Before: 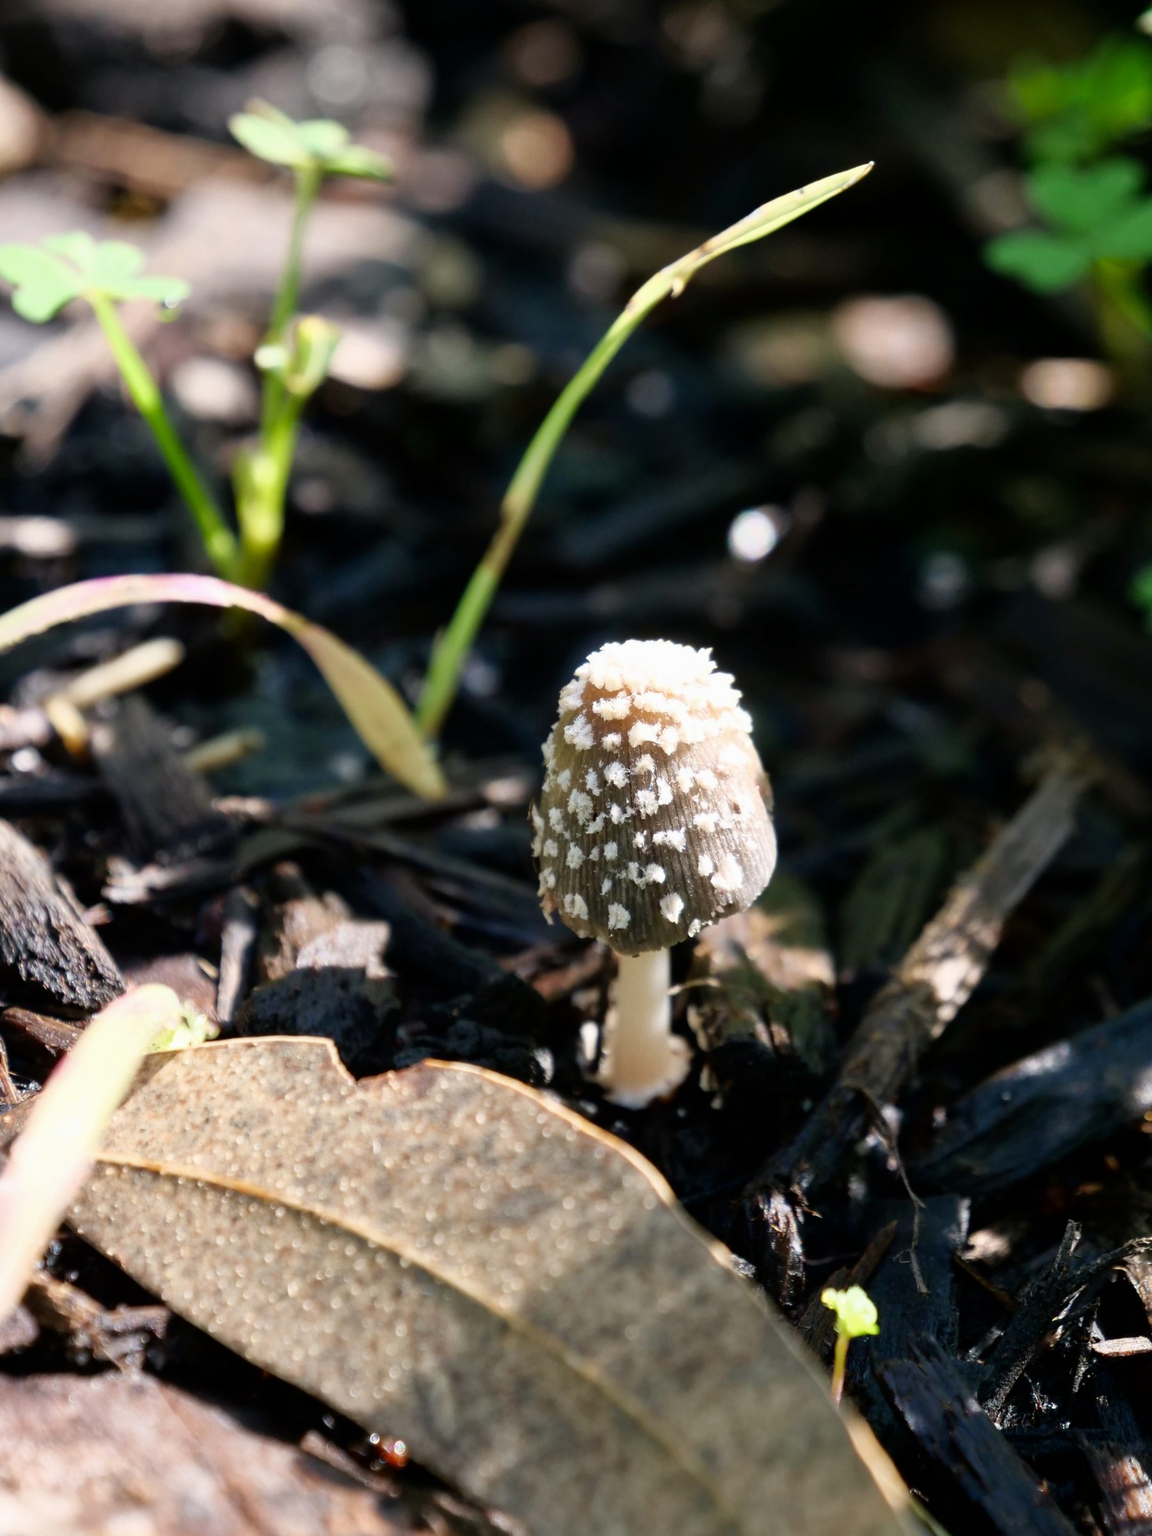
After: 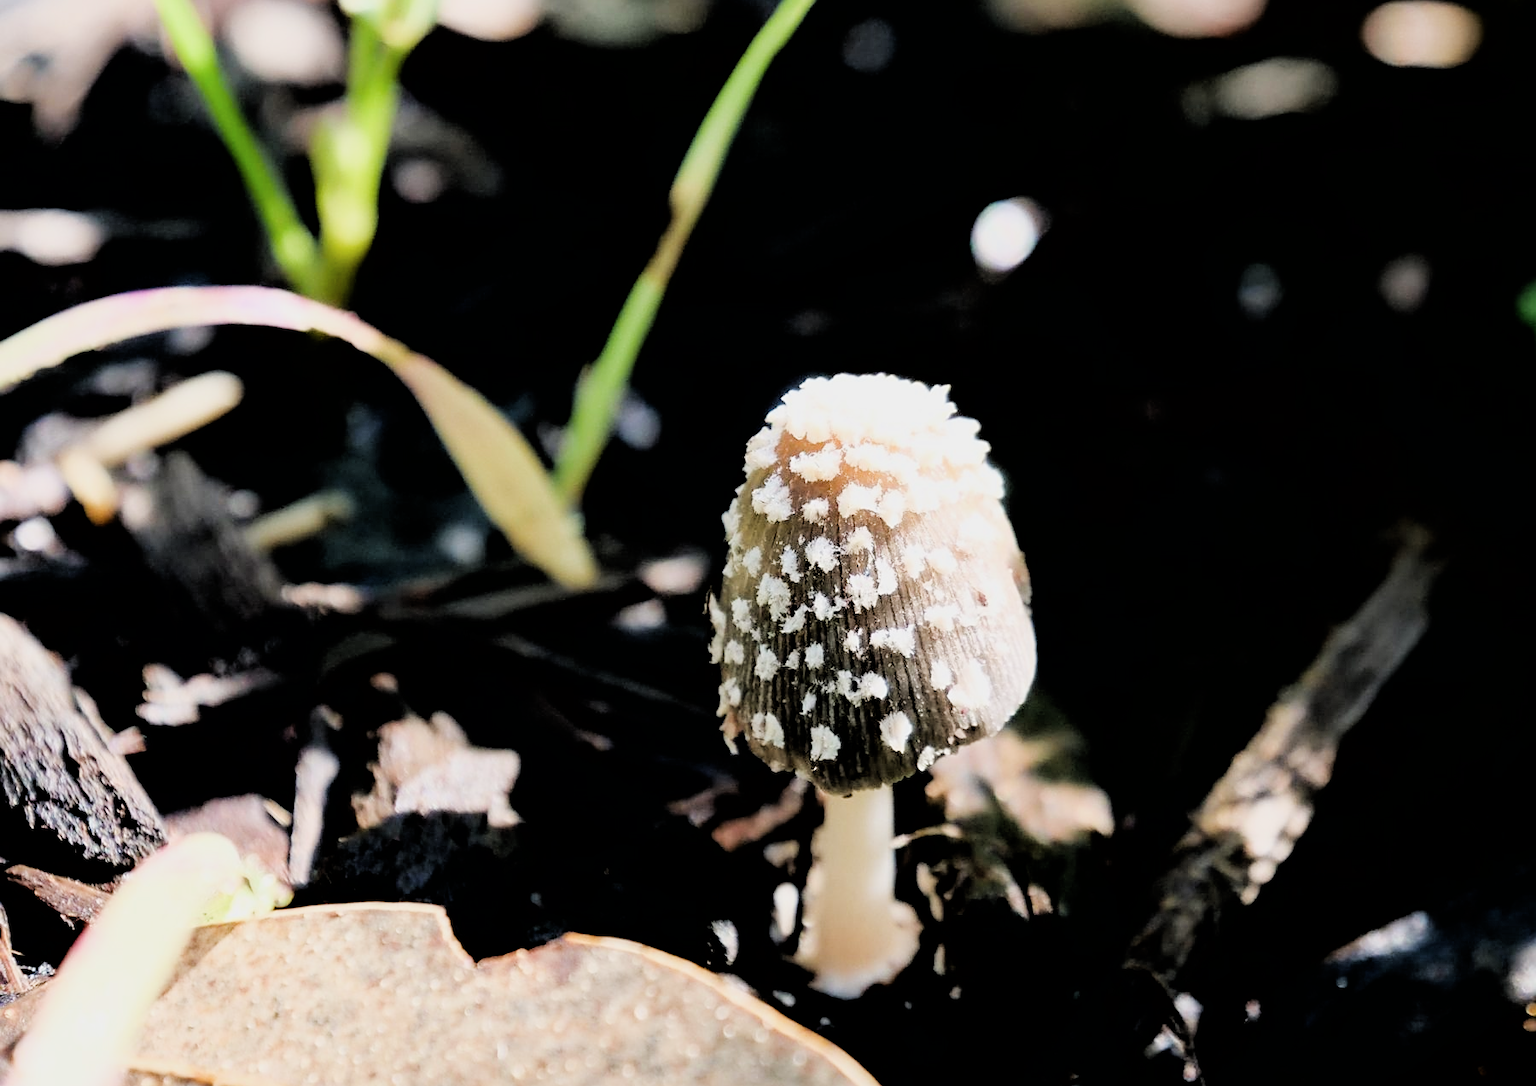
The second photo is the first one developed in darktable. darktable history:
crop and rotate: top 23.397%, bottom 23.522%
exposure: black level correction 0.002, compensate highlight preservation false
sharpen: on, module defaults
contrast brightness saturation: saturation -0.055
tone equalizer: -8 EV -1.07 EV, -7 EV -1.05 EV, -6 EV -0.895 EV, -5 EV -0.551 EV, -3 EV 0.553 EV, -2 EV 0.845 EV, -1 EV 1 EV, +0 EV 1.05 EV
filmic rgb: black relative exposure -4.22 EV, white relative exposure 5.11 EV, hardness 2.03, contrast 1.181
